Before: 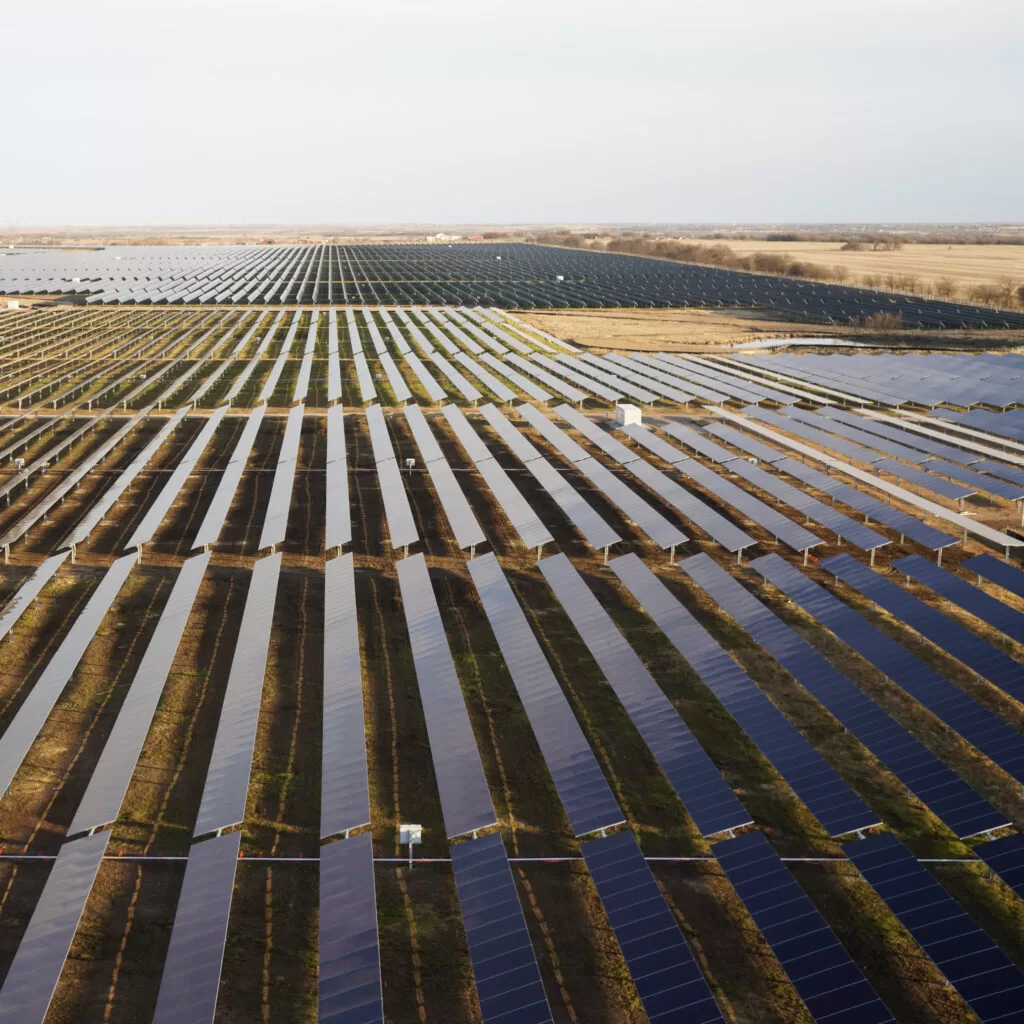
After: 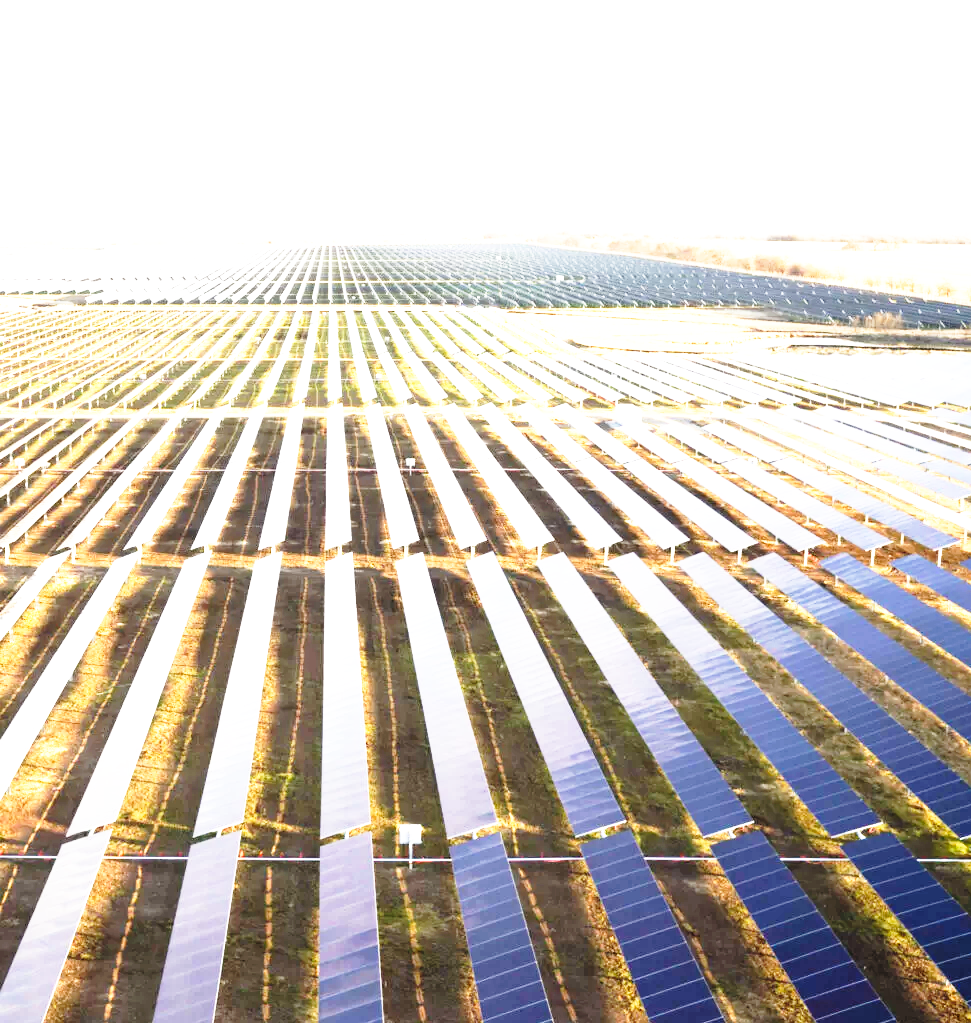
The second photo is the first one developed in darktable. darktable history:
base curve: curves: ch0 [(0, 0) (0.026, 0.03) (0.109, 0.232) (0.351, 0.748) (0.669, 0.968) (1, 1)], preserve colors none
crop and rotate: right 5.167%
exposure: black level correction 0, exposure 1.675 EV, compensate exposure bias true, compensate highlight preservation false
